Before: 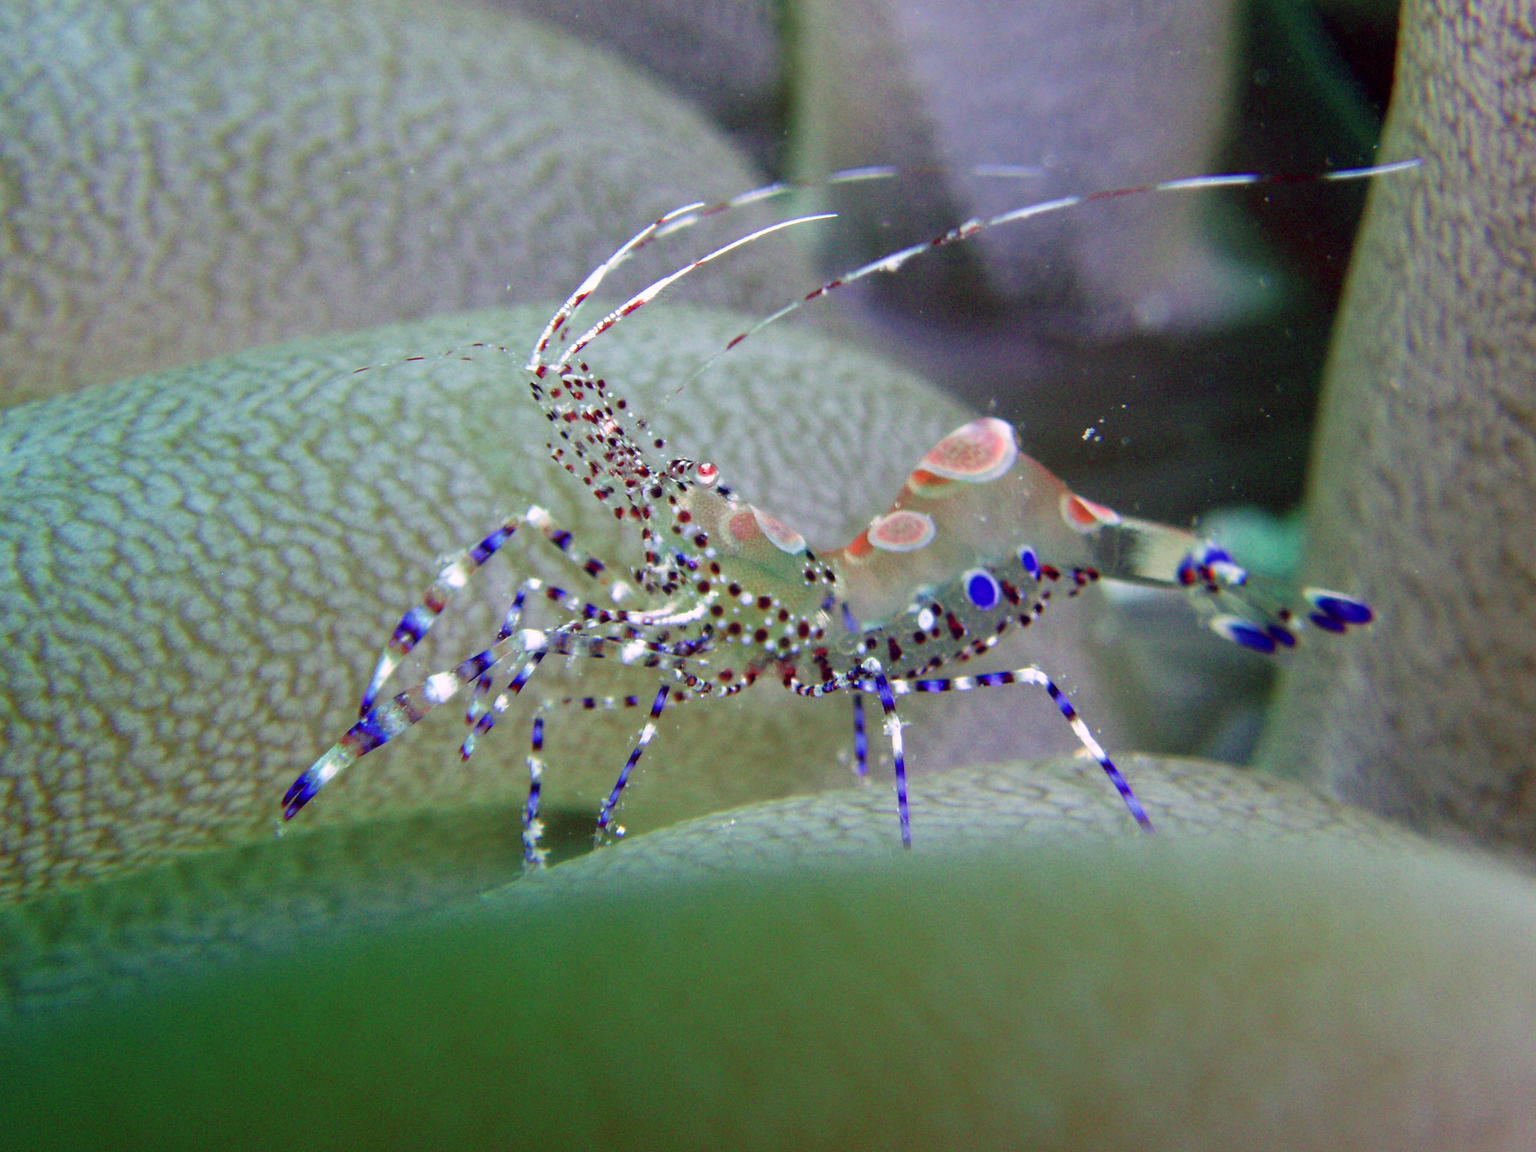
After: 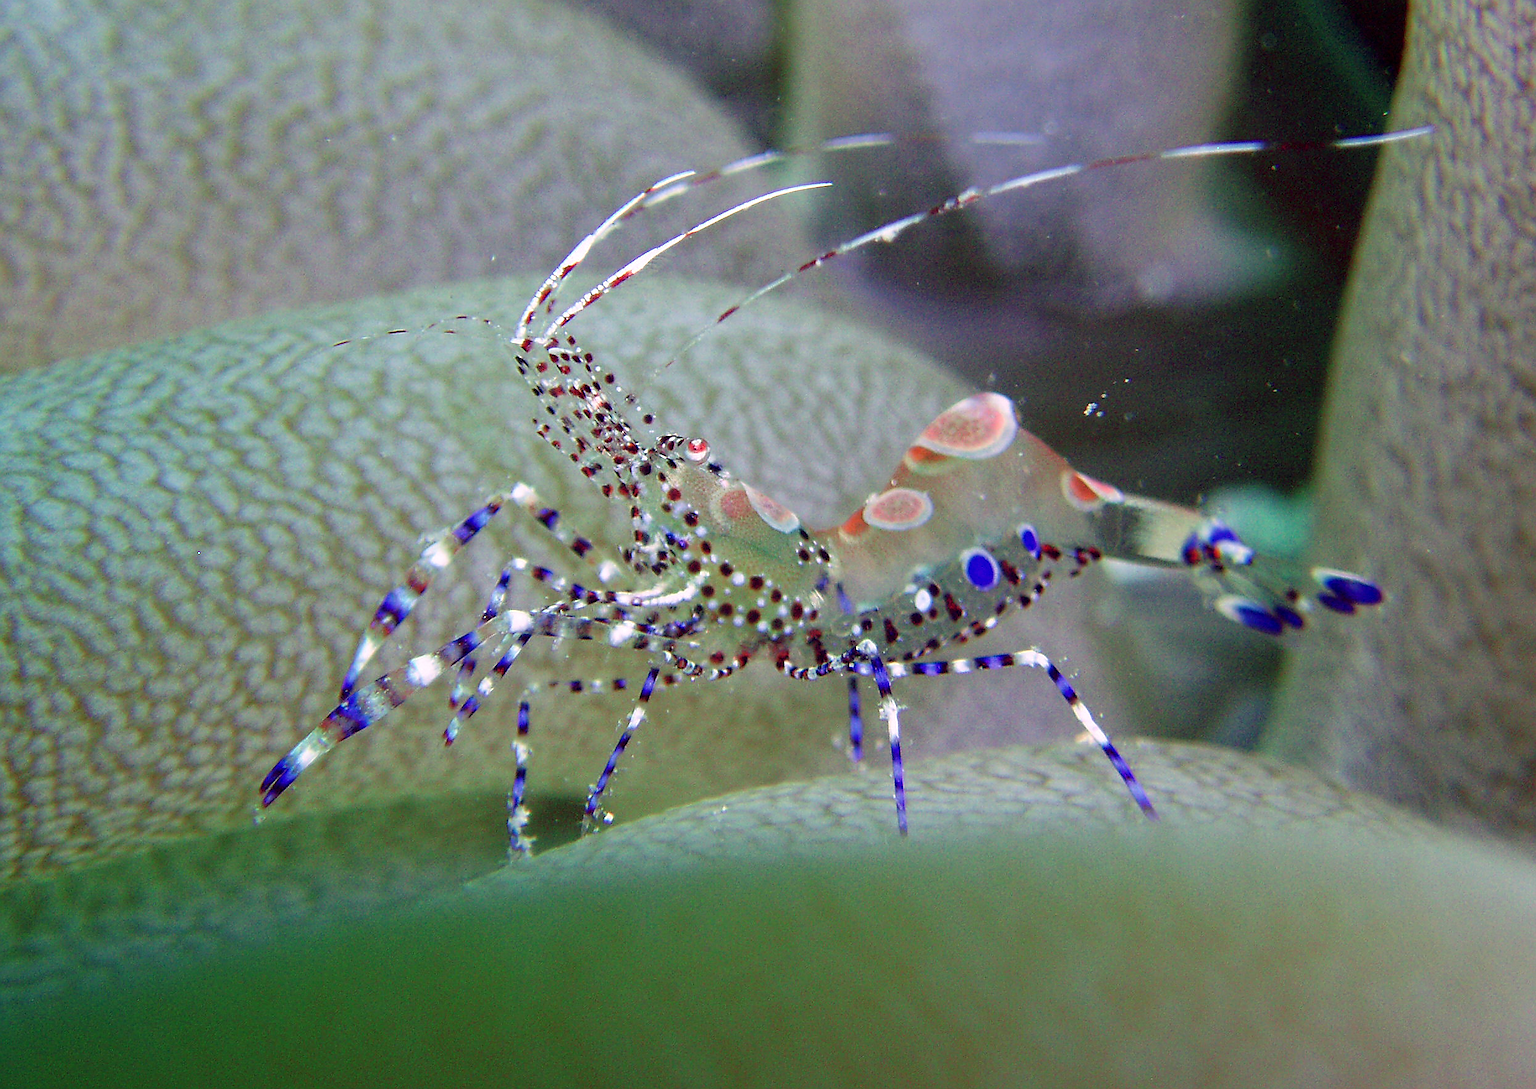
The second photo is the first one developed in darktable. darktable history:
sharpen: radius 1.41, amount 1.237, threshold 0.77
crop: left 1.928%, top 3.178%, right 0.89%, bottom 4.945%
